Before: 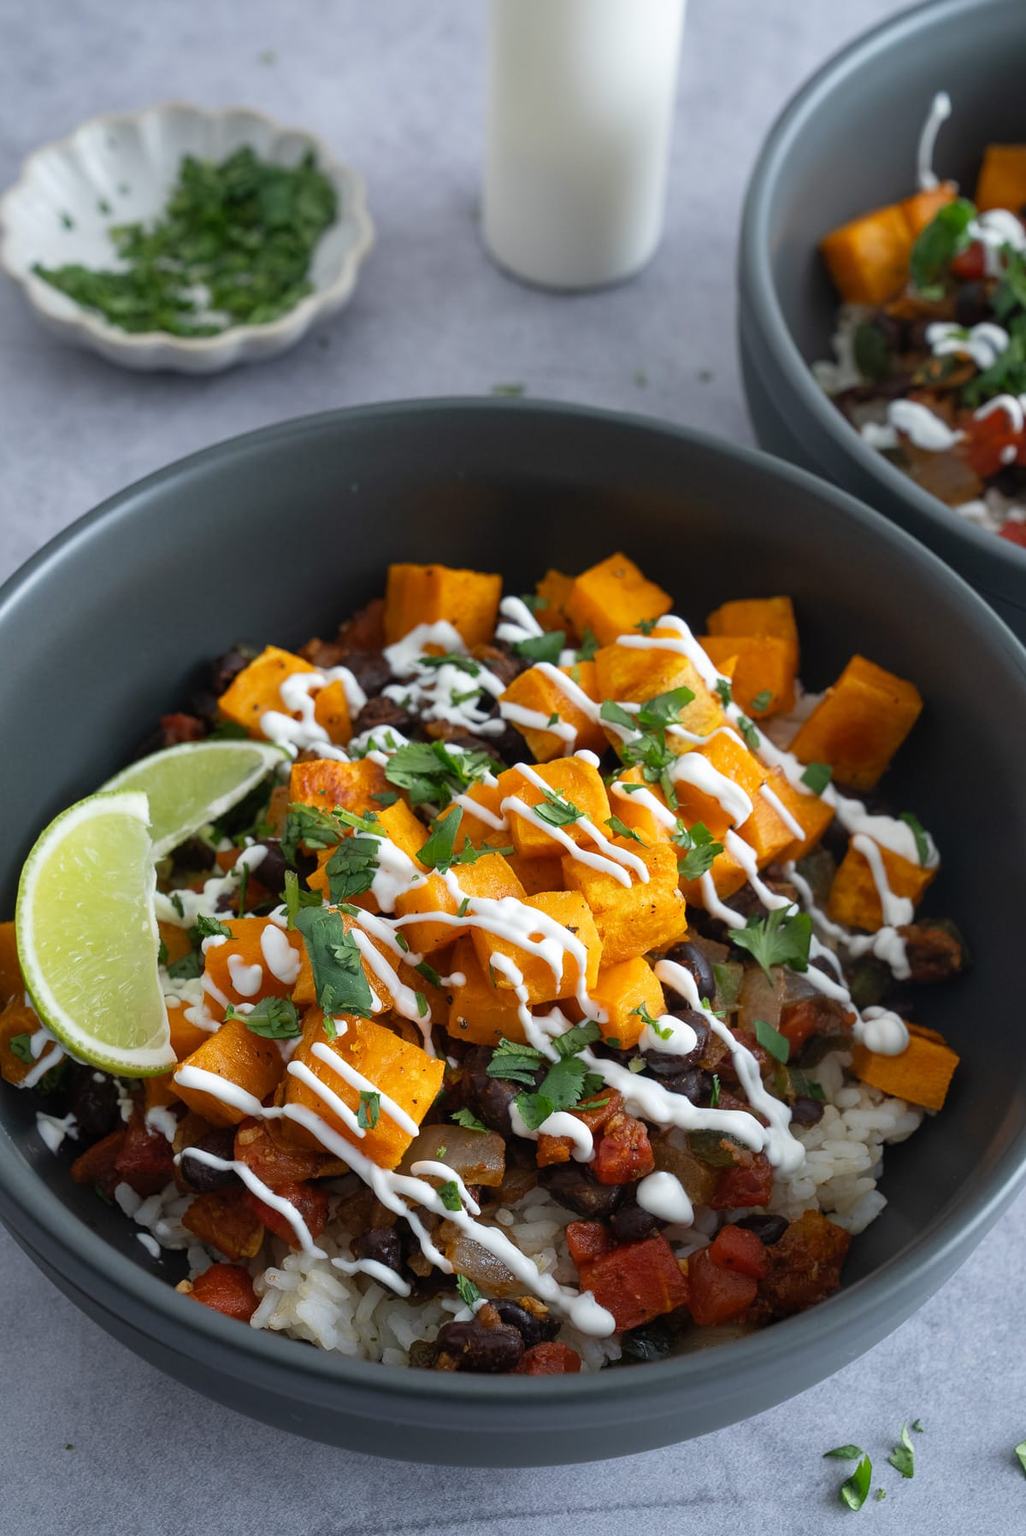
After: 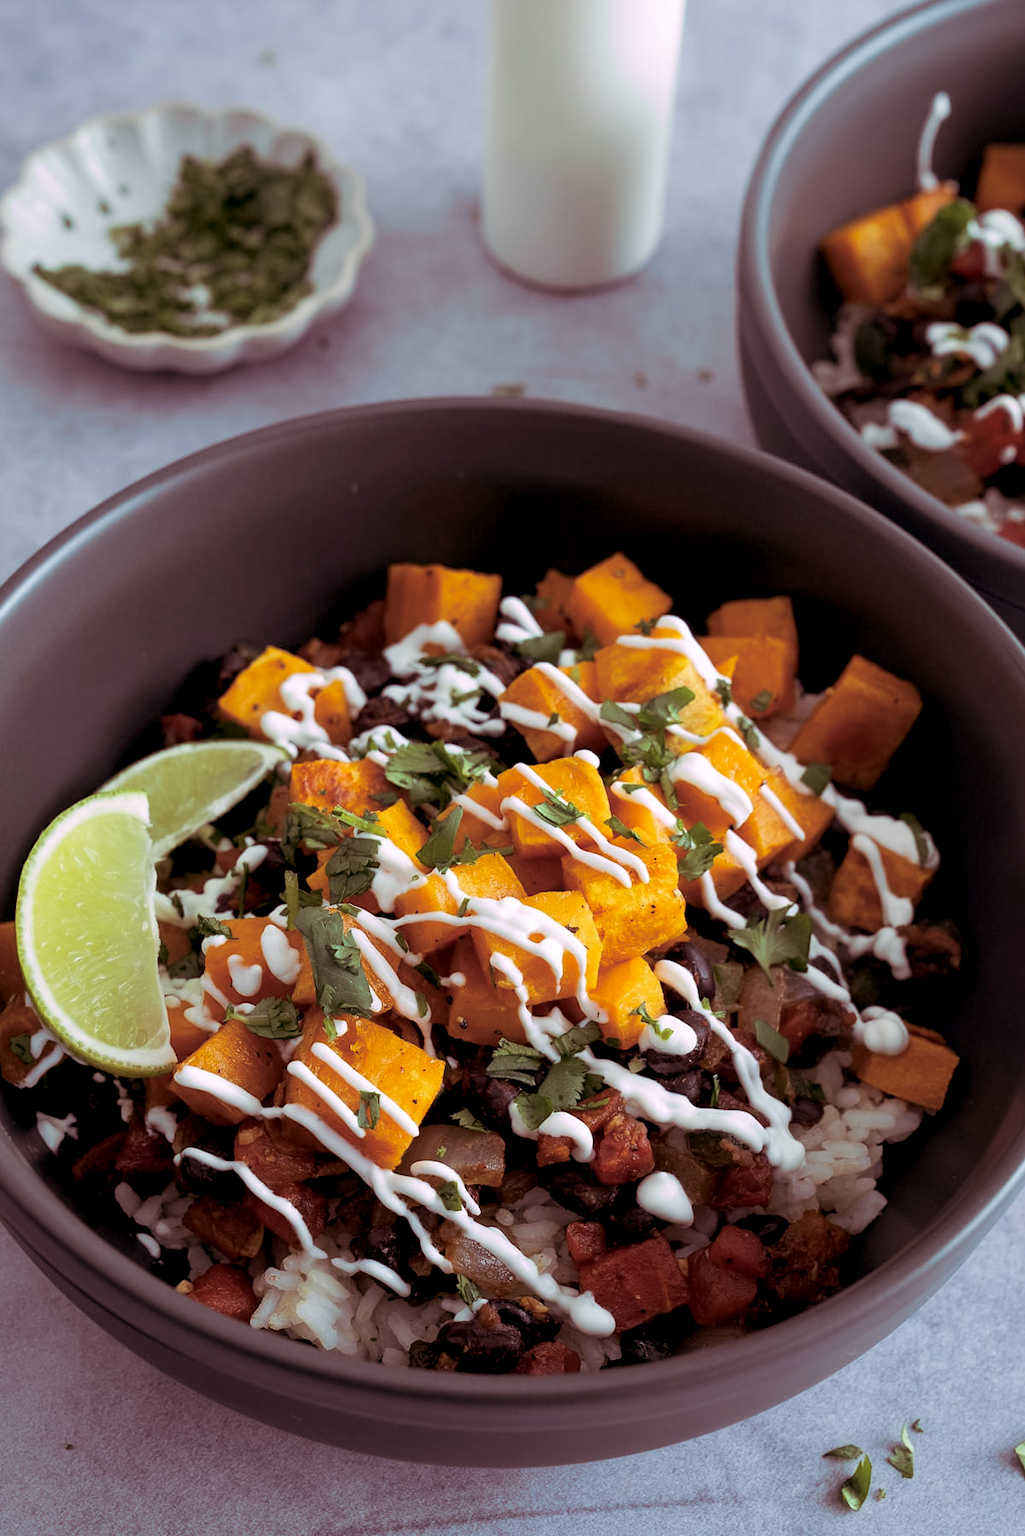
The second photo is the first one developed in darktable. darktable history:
split-toning: highlights › hue 298.8°, highlights › saturation 0.73, compress 41.76%
exposure: black level correction 0.009, compensate highlight preservation false
